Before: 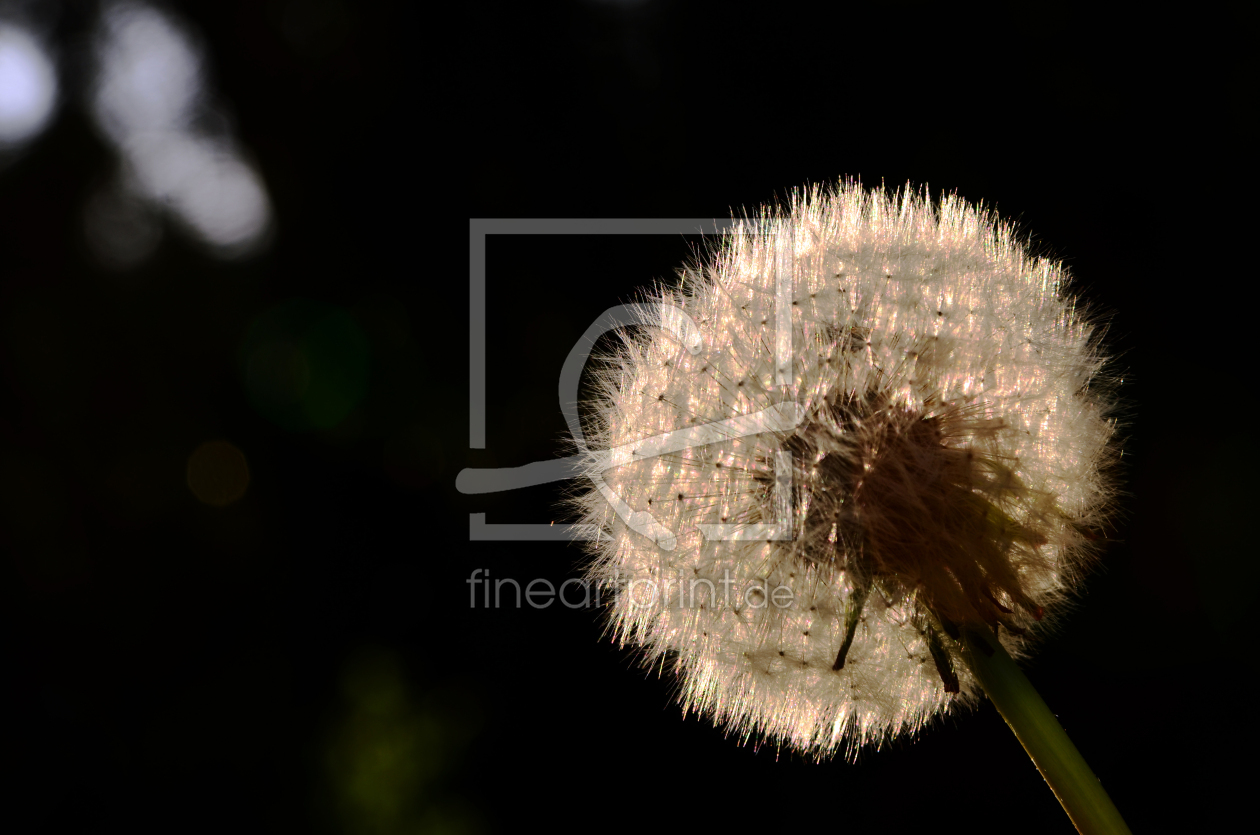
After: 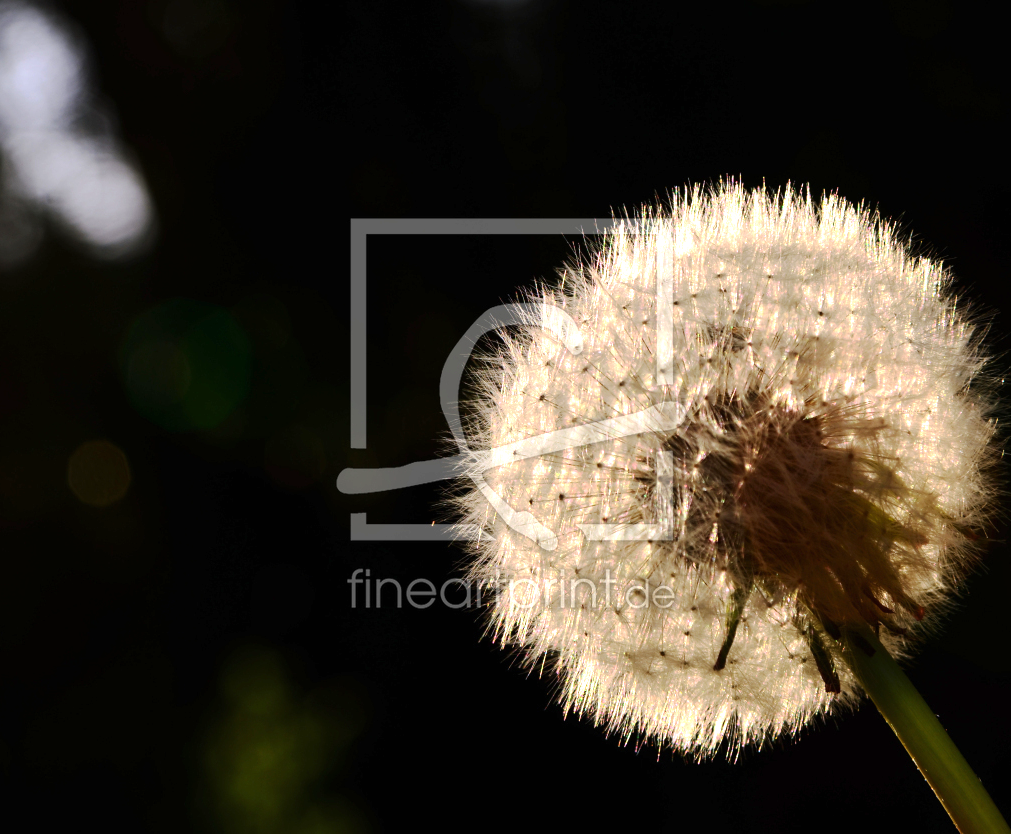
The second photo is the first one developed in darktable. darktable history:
crop and rotate: left 9.522%, right 10.224%
exposure: black level correction 0, exposure 0.699 EV, compensate exposure bias true, compensate highlight preservation false
